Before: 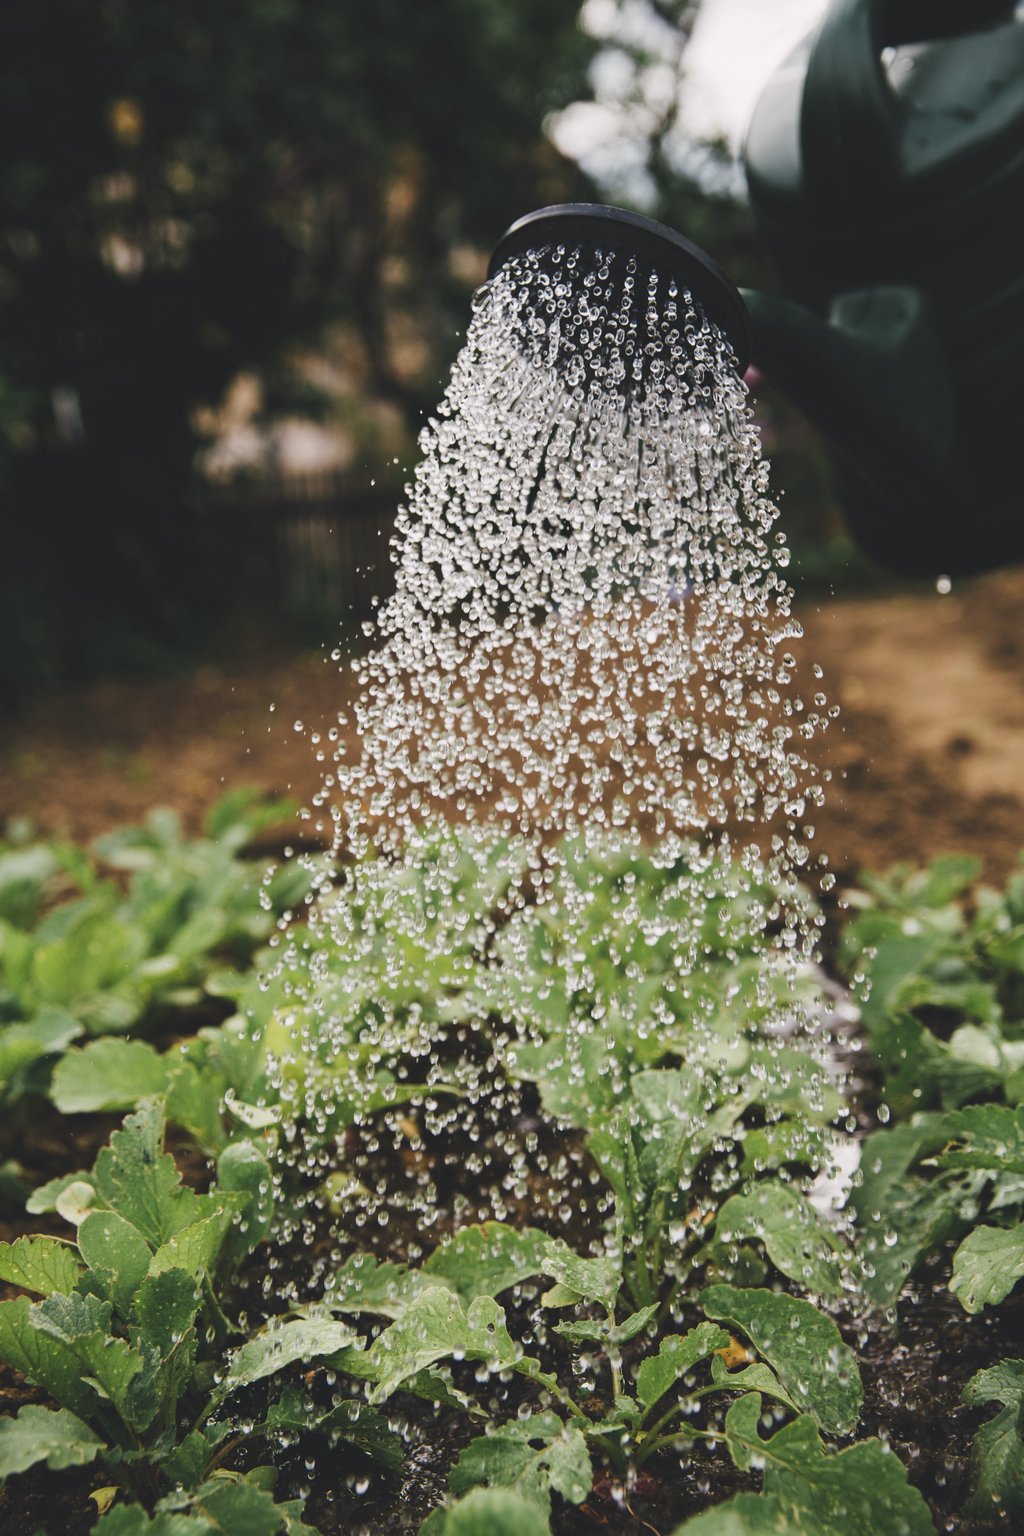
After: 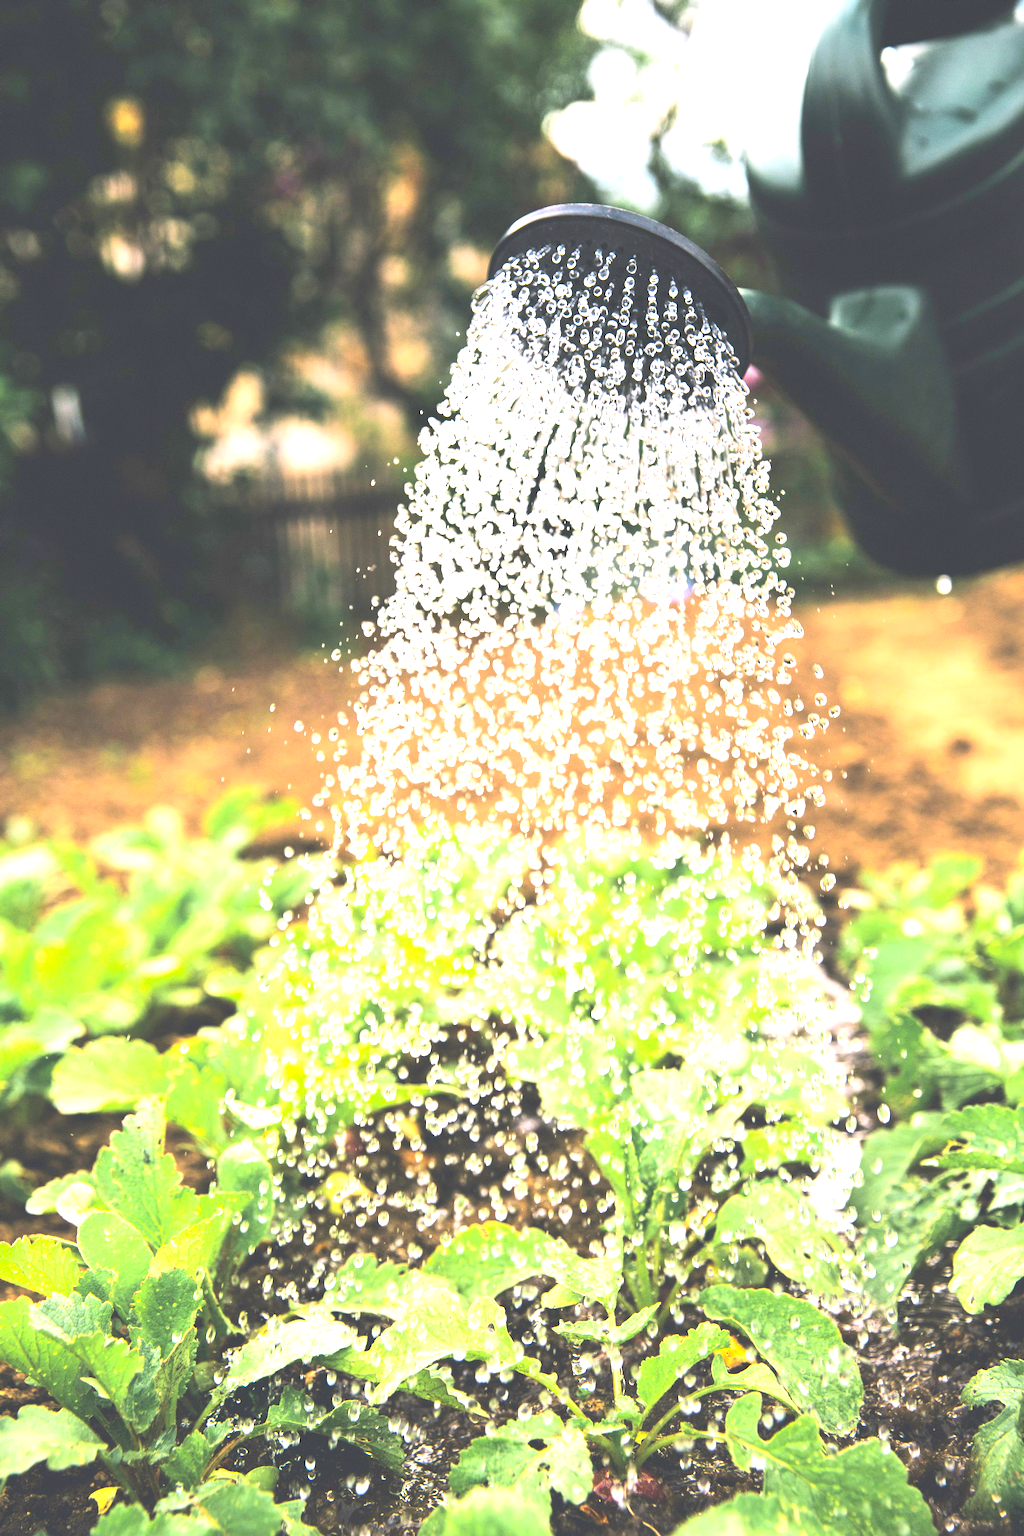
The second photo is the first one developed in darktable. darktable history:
contrast brightness saturation: contrast 0.199, brightness 0.159, saturation 0.227
exposure: black level correction 0.005, exposure 2.064 EV, compensate highlight preservation false
